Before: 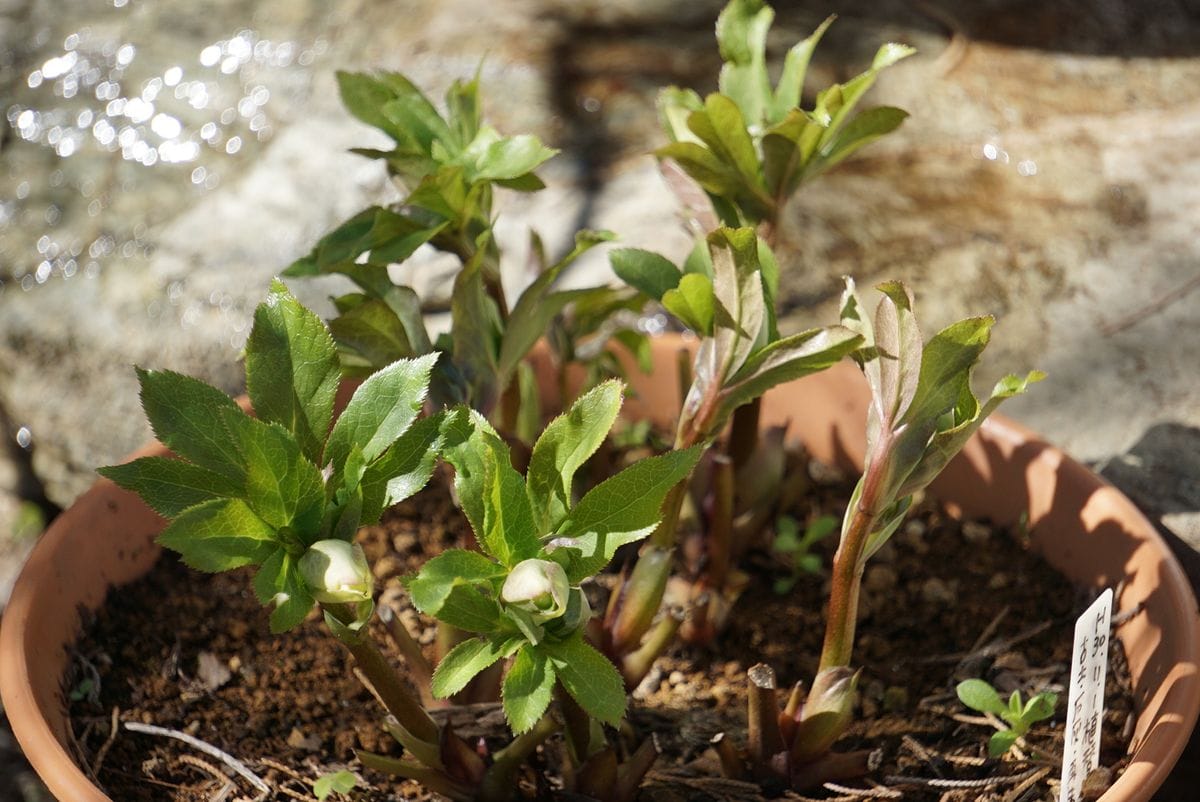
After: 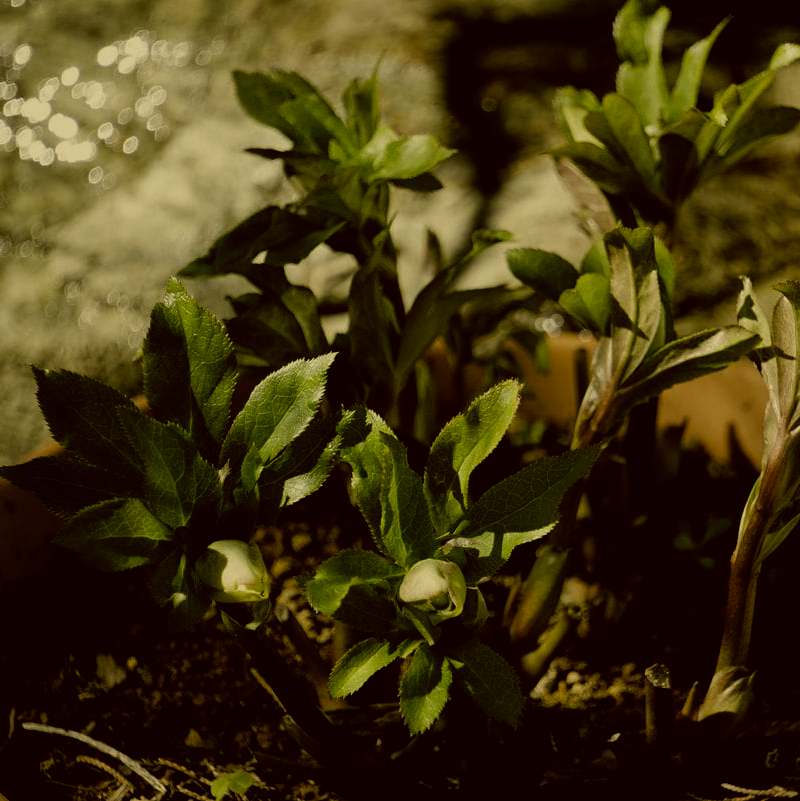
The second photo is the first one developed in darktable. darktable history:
exposure: exposure -1.383 EV, compensate exposure bias true, compensate highlight preservation false
color correction: highlights a* 0.127, highlights b* 29.74, shadows a* -0.206, shadows b* 21.84
filmic rgb: black relative exposure -8.18 EV, white relative exposure 2.24 EV, hardness 7.09, latitude 85.61%, contrast 1.702, highlights saturation mix -3.11%, shadows ↔ highlights balance -2.32%
crop and rotate: left 8.664%, right 24.587%
